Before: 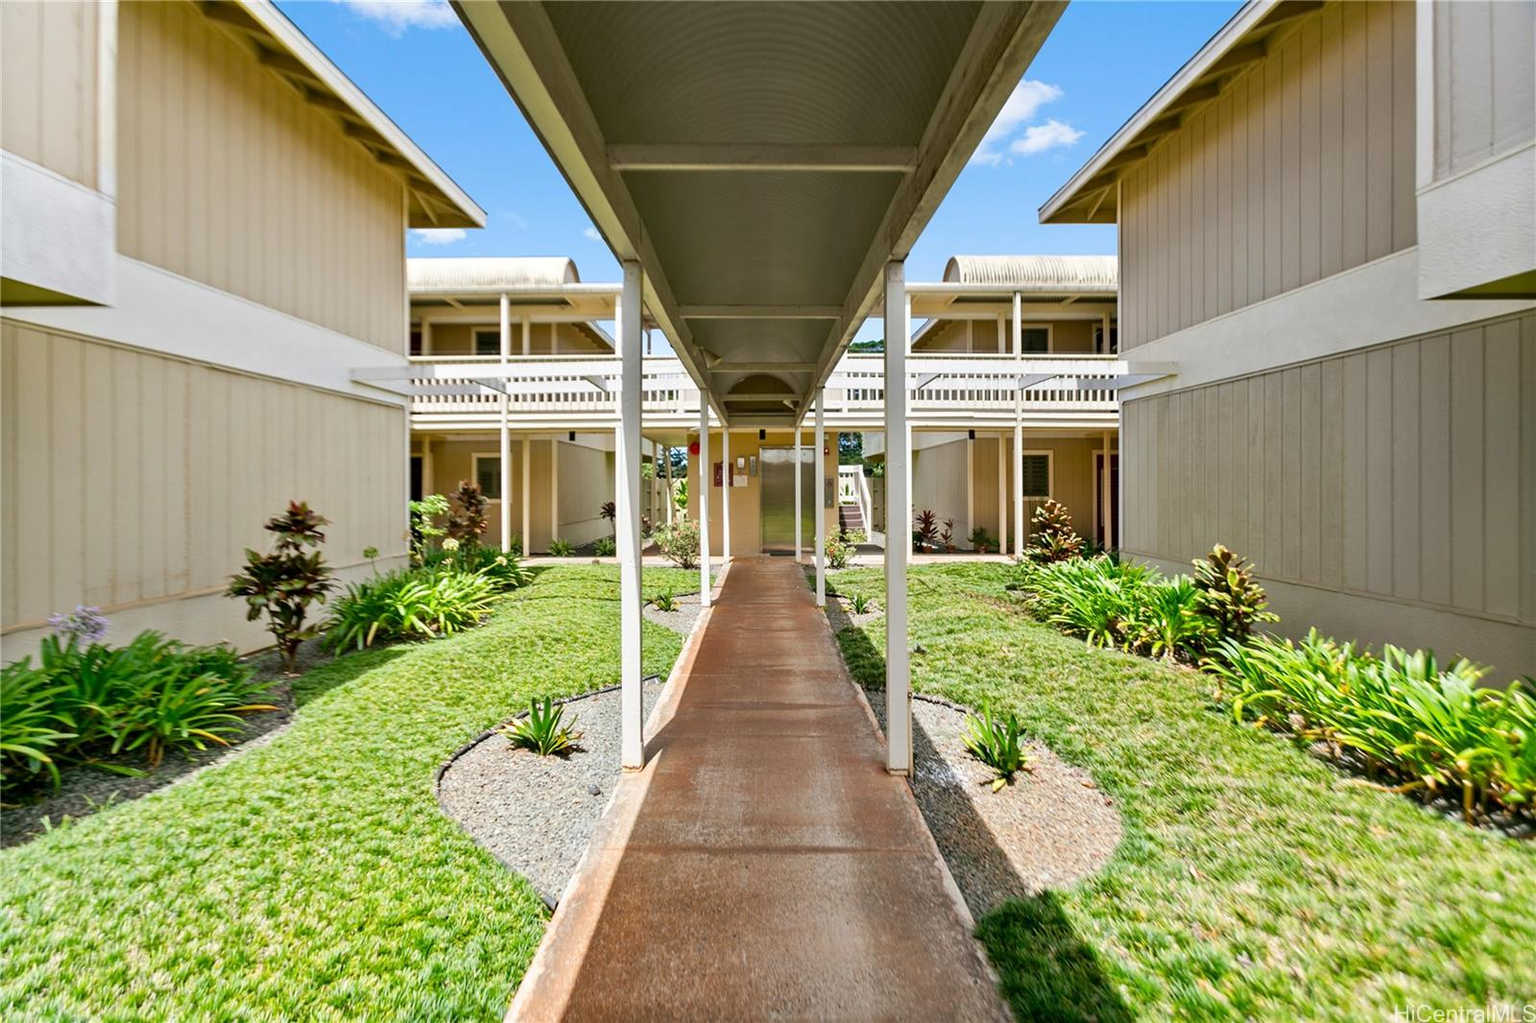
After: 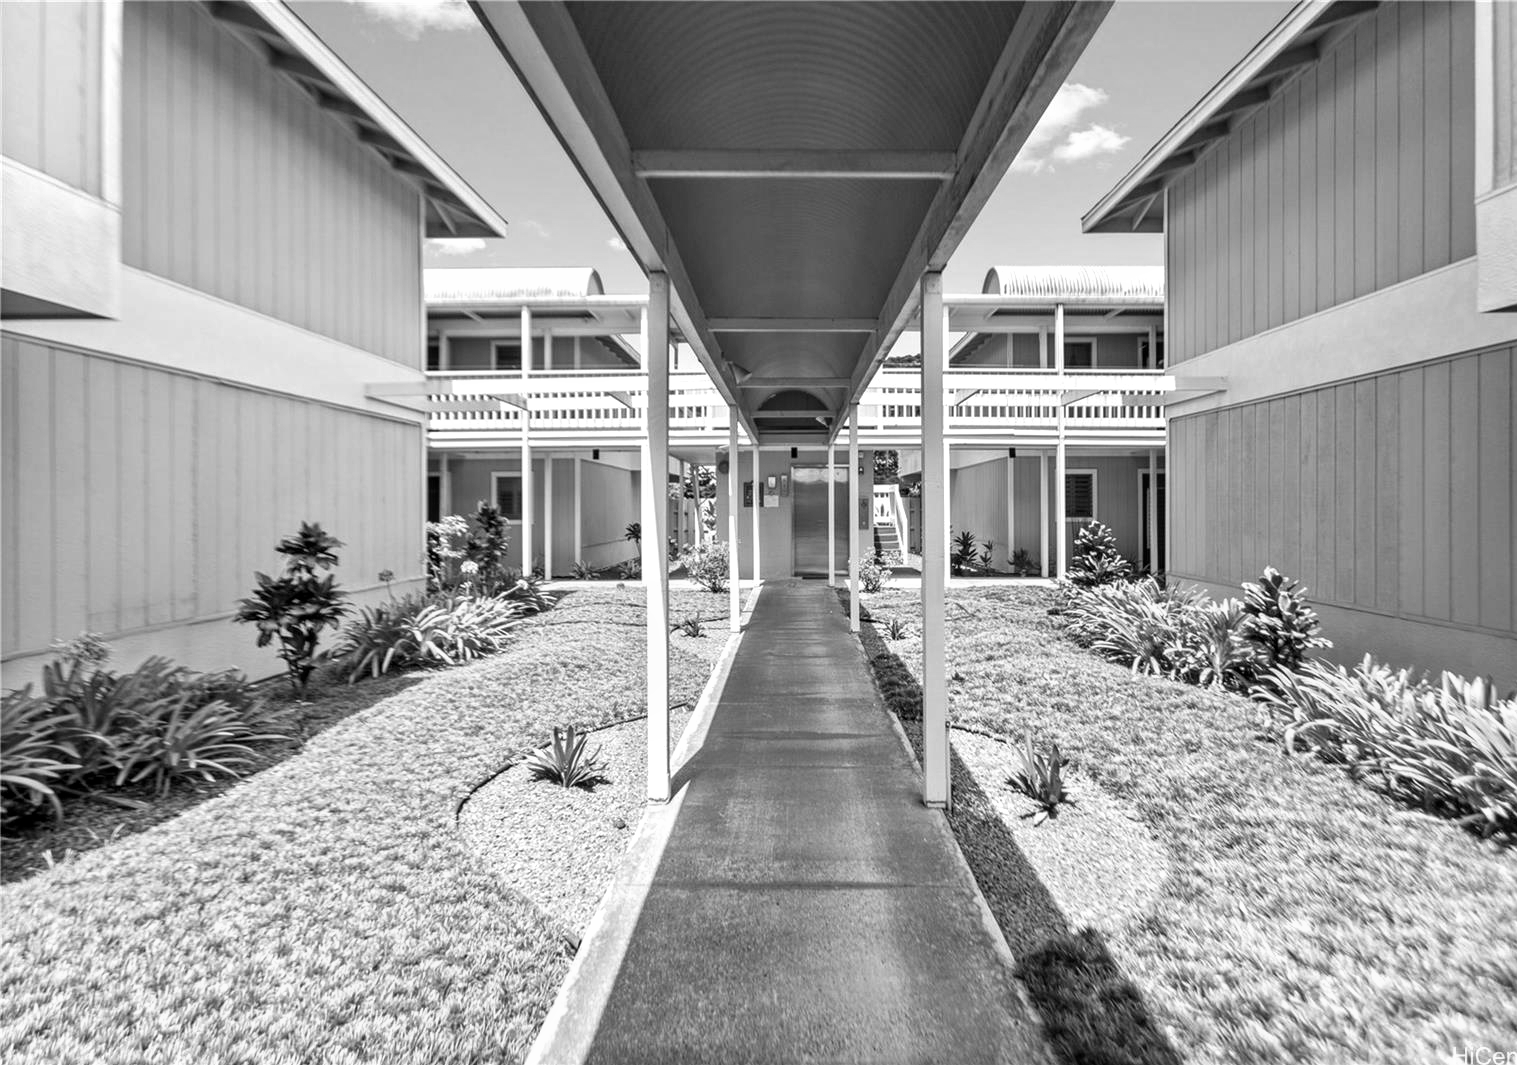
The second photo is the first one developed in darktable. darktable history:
exposure: exposure 0.236 EV, compensate highlight preservation false
monochrome: a 1.94, b -0.638
velvia: on, module defaults
crop and rotate: right 5.167%
local contrast: on, module defaults
